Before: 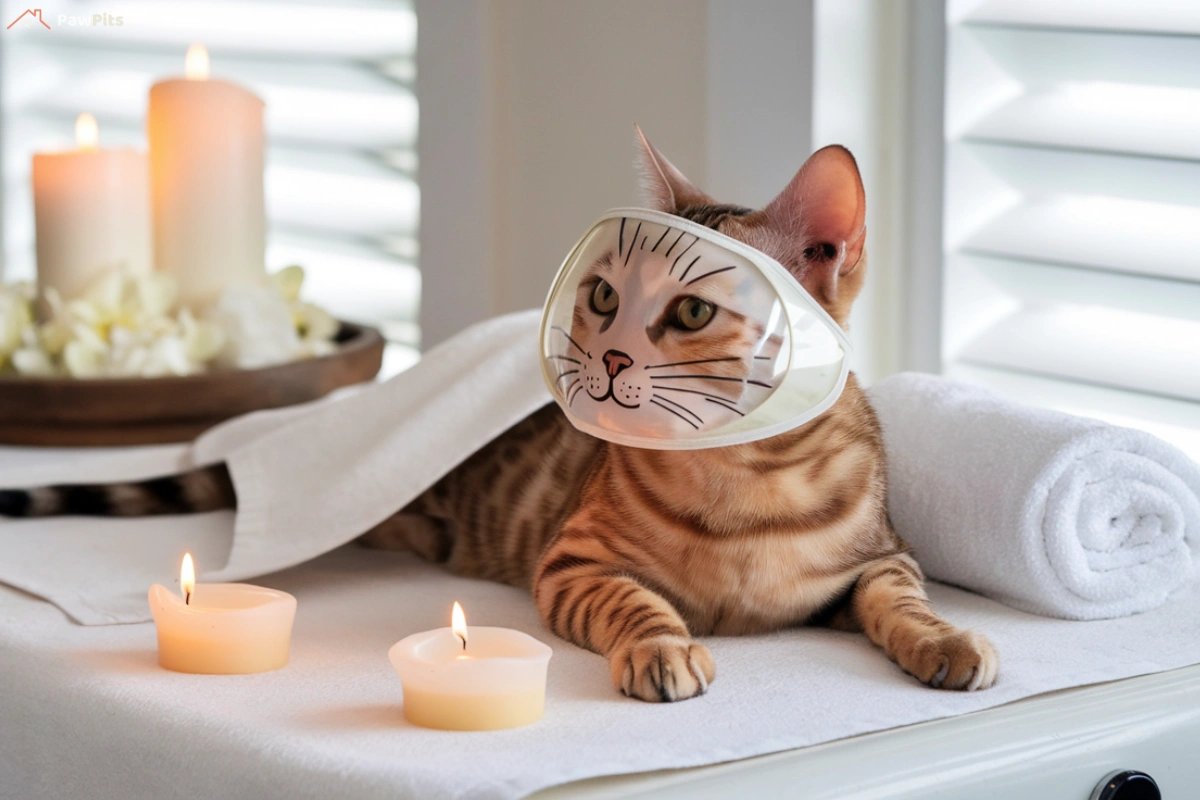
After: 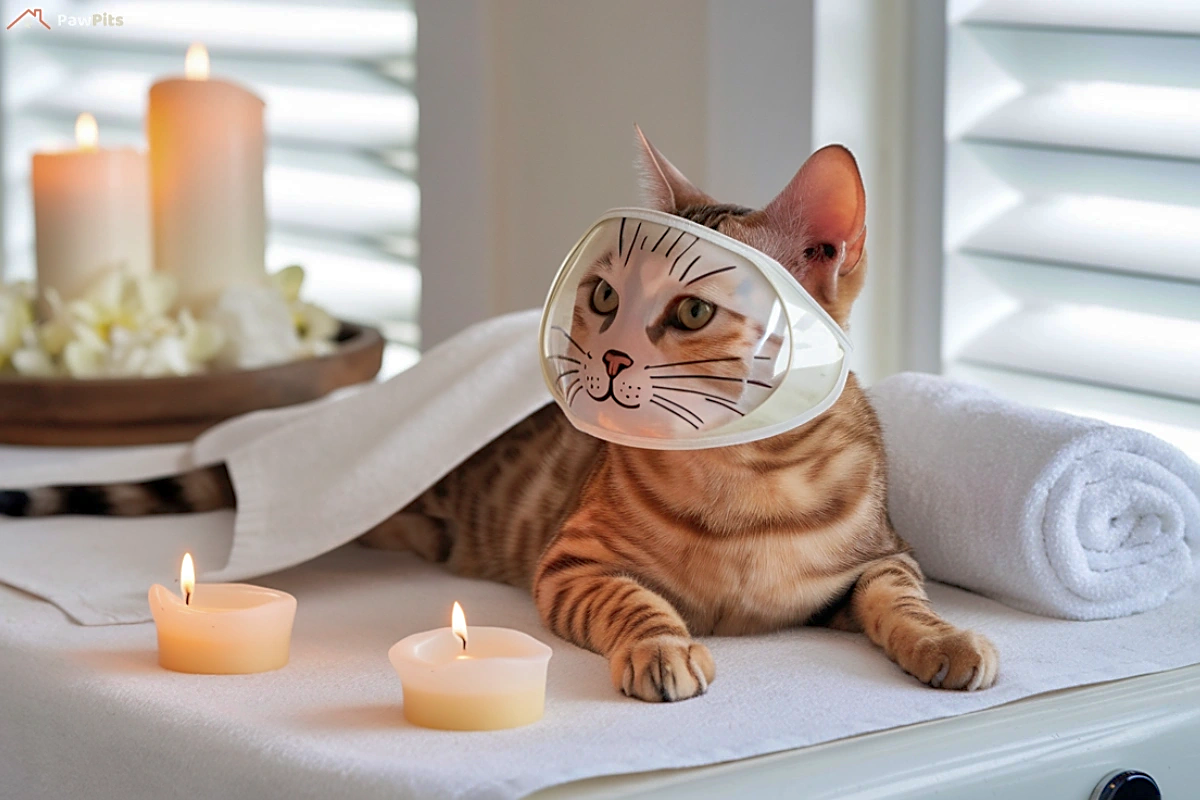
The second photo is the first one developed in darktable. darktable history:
shadows and highlights: on, module defaults
sharpen: on, module defaults
color zones: curves: ch1 [(0.25, 0.5) (0.747, 0.71)]
tone equalizer: on, module defaults
